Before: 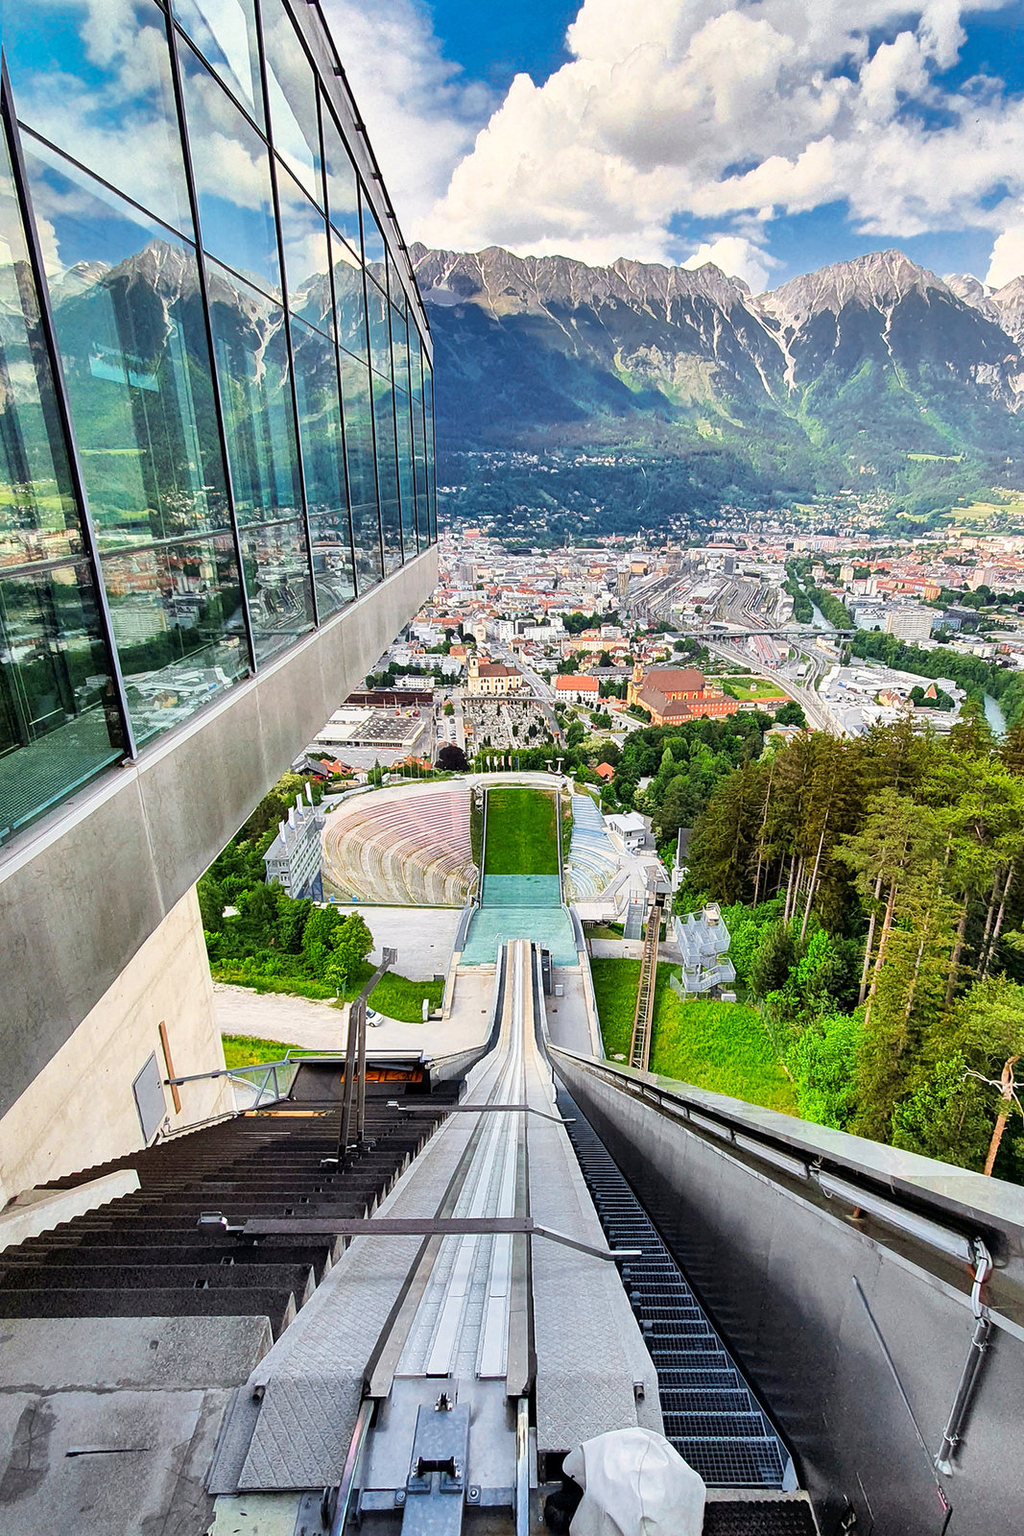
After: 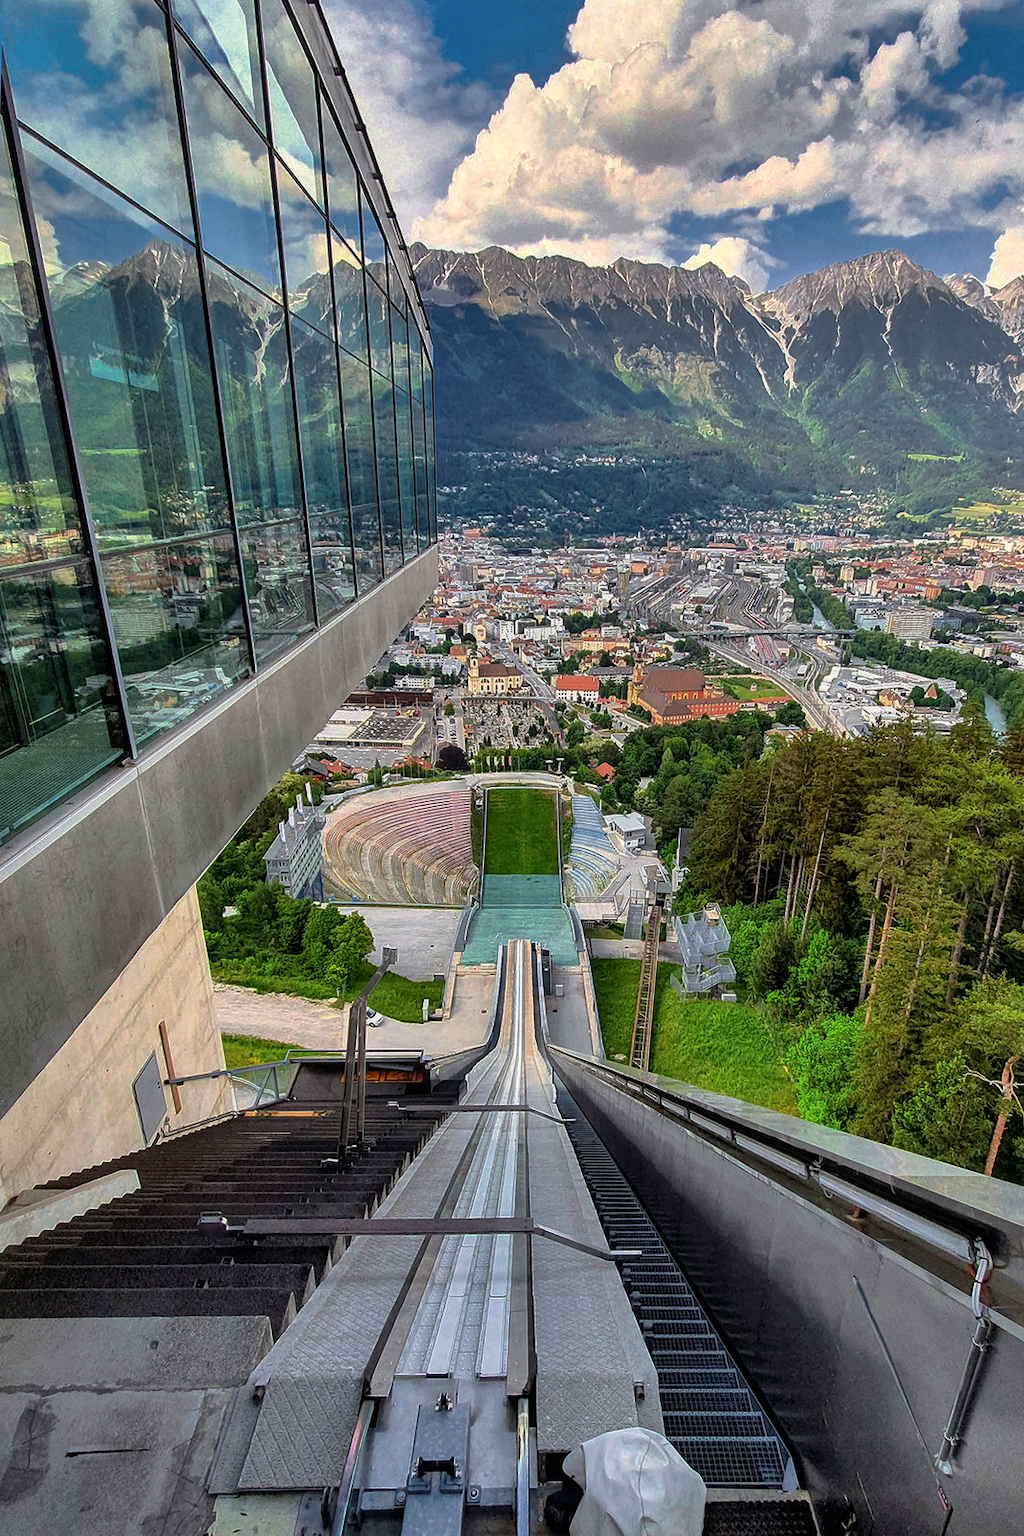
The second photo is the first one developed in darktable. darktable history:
local contrast: detail 116%
base curve: curves: ch0 [(0, 0) (0.826, 0.587) (1, 1)], preserve colors none
